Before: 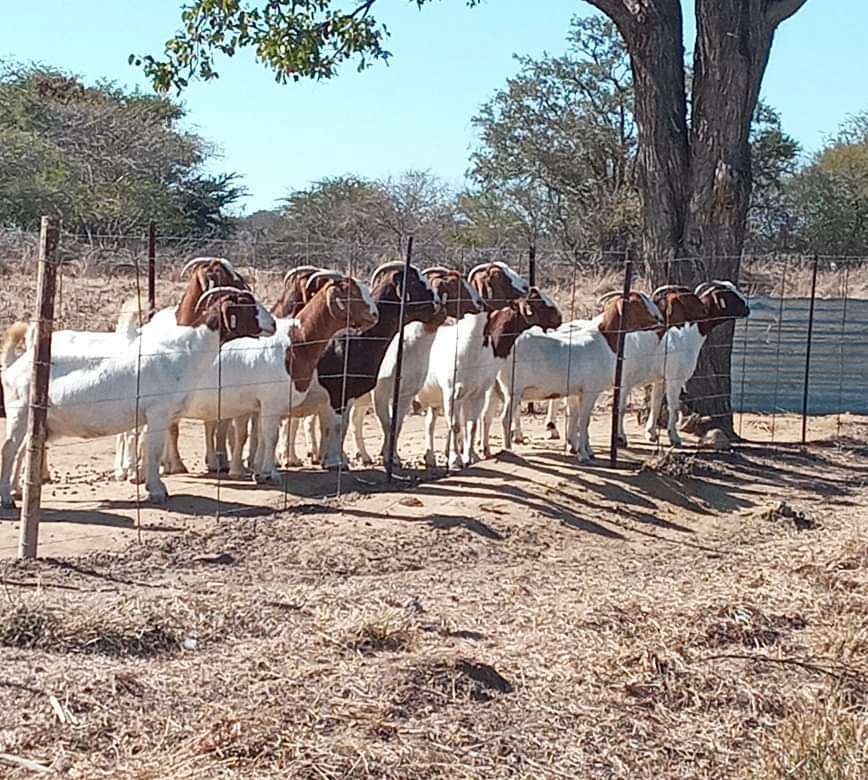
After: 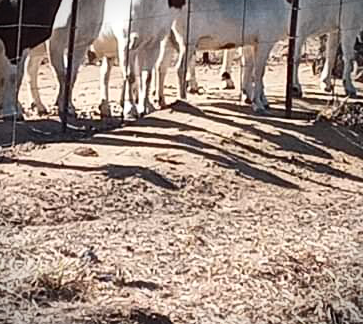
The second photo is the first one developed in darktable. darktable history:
vignetting: fall-off start 97.17%, width/height ratio 1.18, unbound false
contrast brightness saturation: contrast 0.147, brightness -0.007, saturation 0.101
crop: left 37.444%, top 44.972%, right 20.648%, bottom 13.468%
local contrast: mode bilateral grid, contrast 20, coarseness 49, detail 119%, midtone range 0.2
